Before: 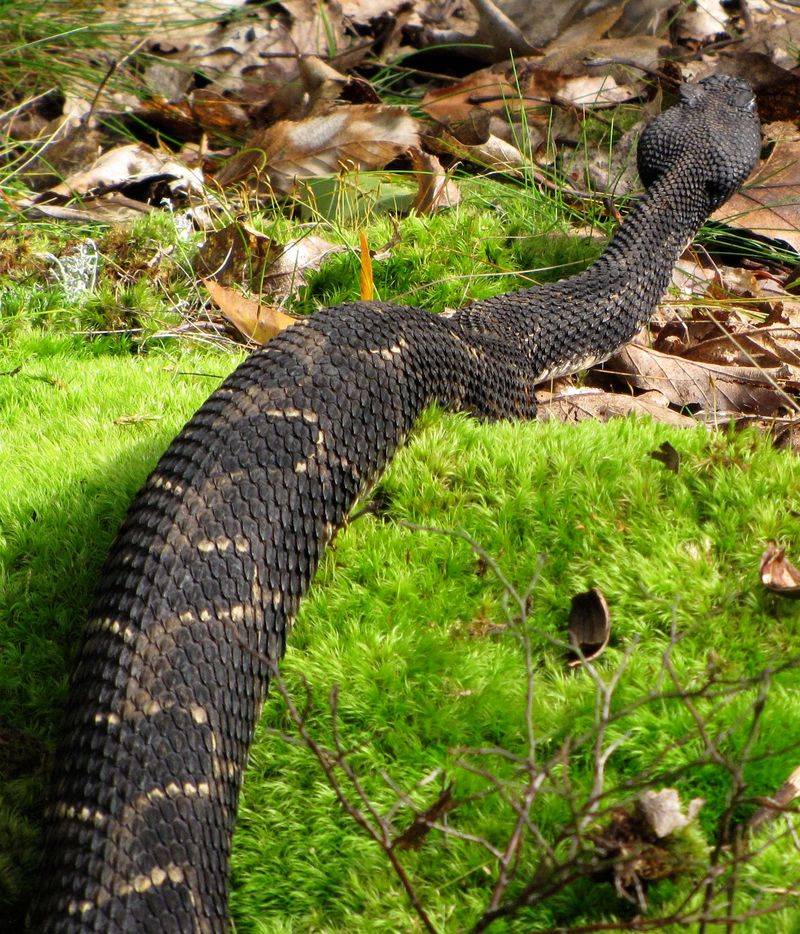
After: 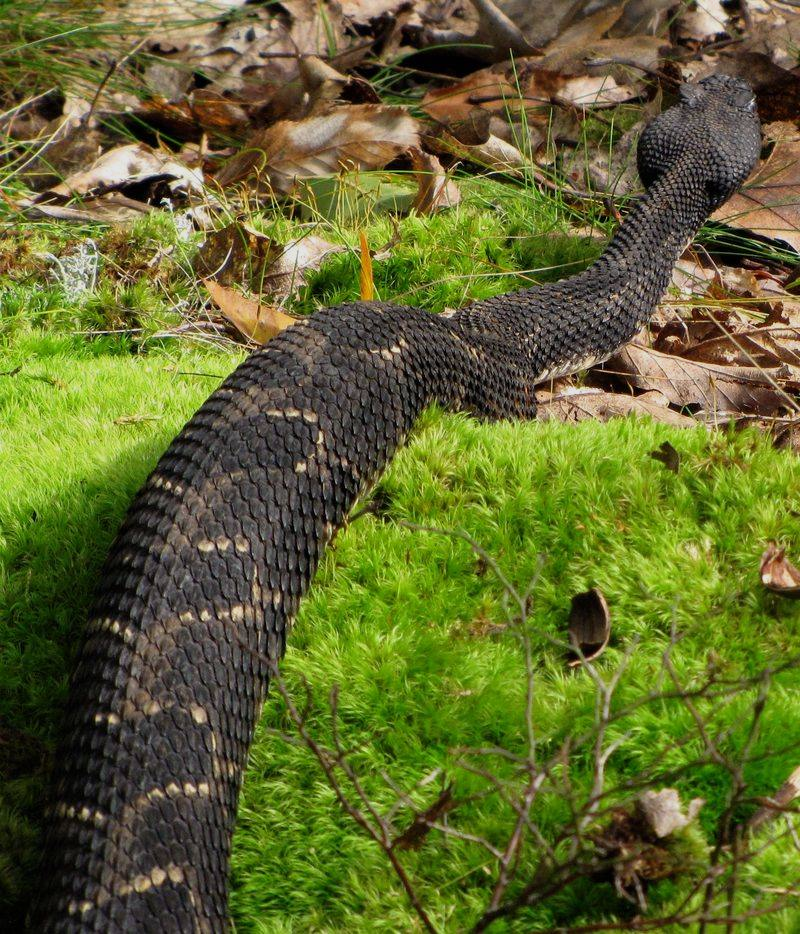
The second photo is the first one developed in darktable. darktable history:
exposure: exposure -0.335 EV, compensate highlight preservation false
